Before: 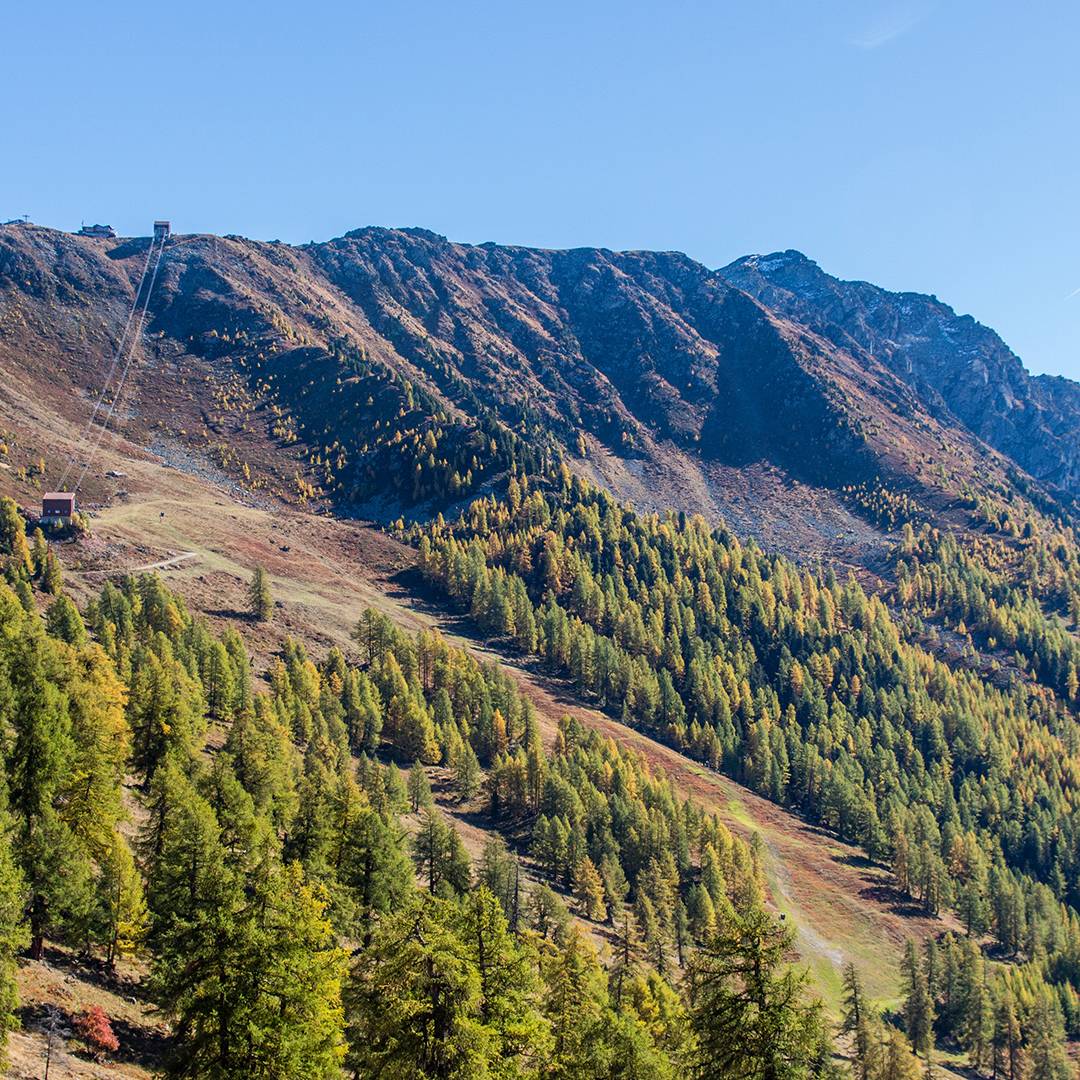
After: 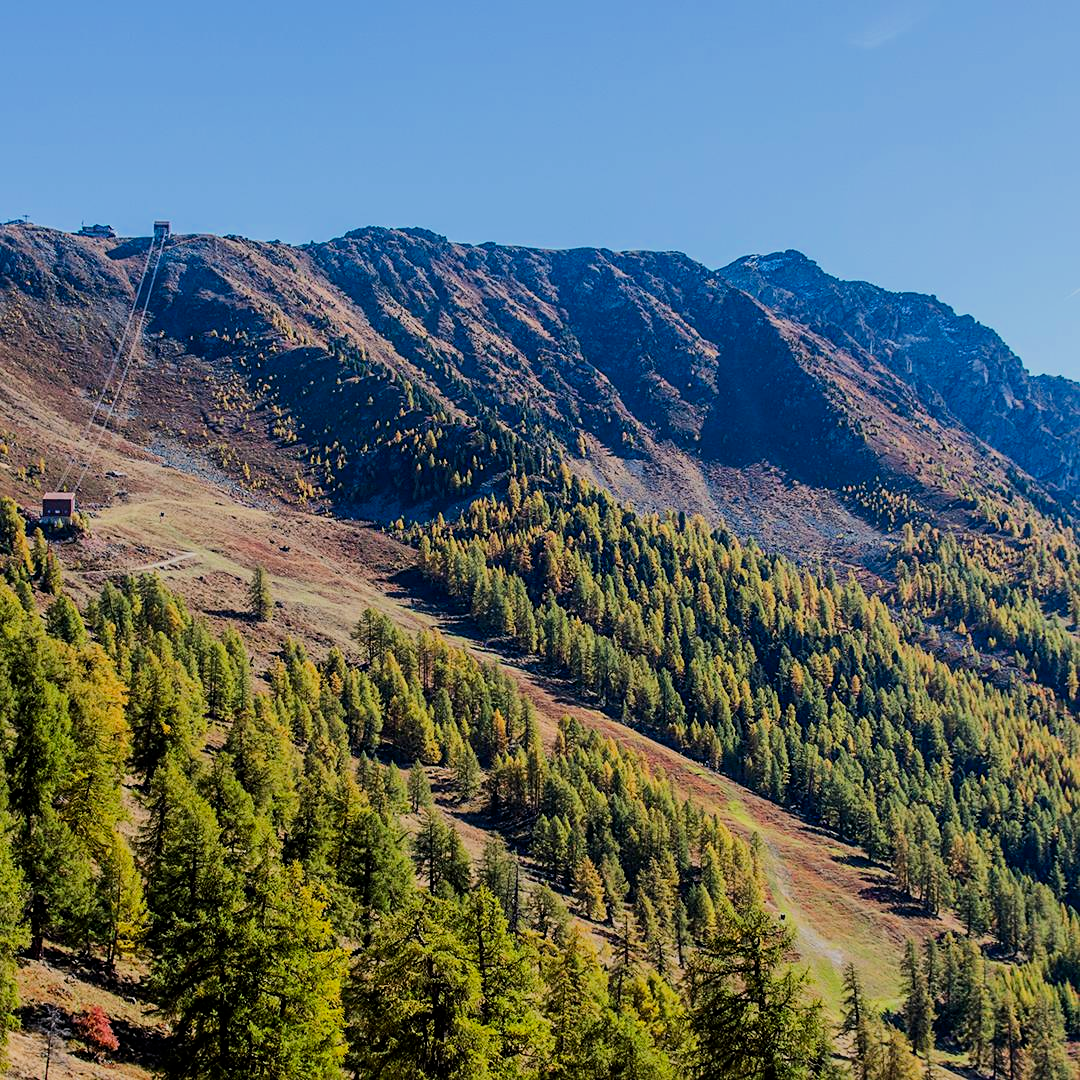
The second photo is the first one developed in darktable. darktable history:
filmic rgb: black relative exposure -7.15 EV, white relative exposure 5.36 EV, hardness 3.02, color science v6 (2022)
sharpen: amount 0.2
contrast brightness saturation: contrast 0.13, brightness -0.05, saturation 0.16
